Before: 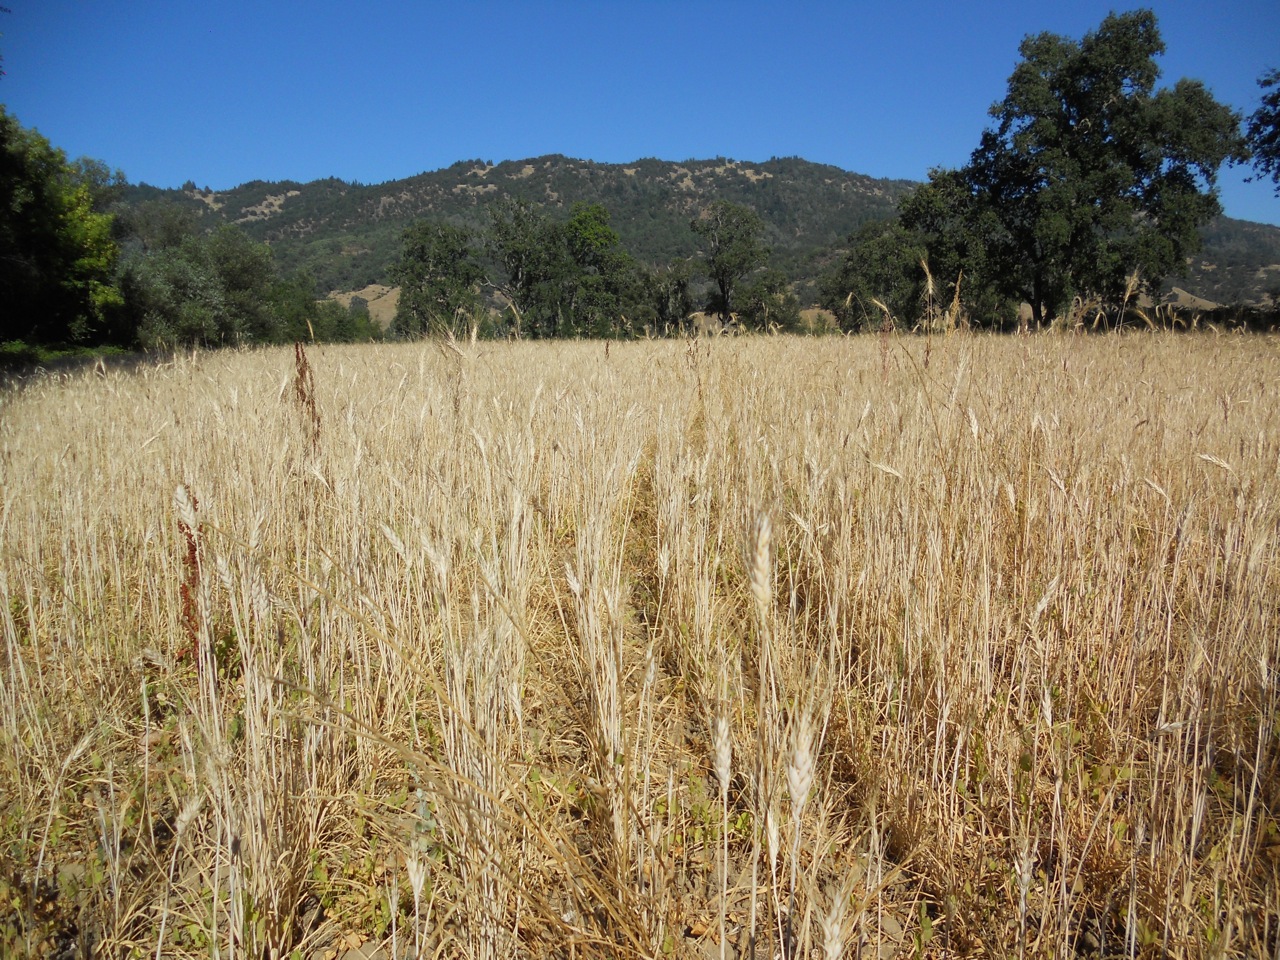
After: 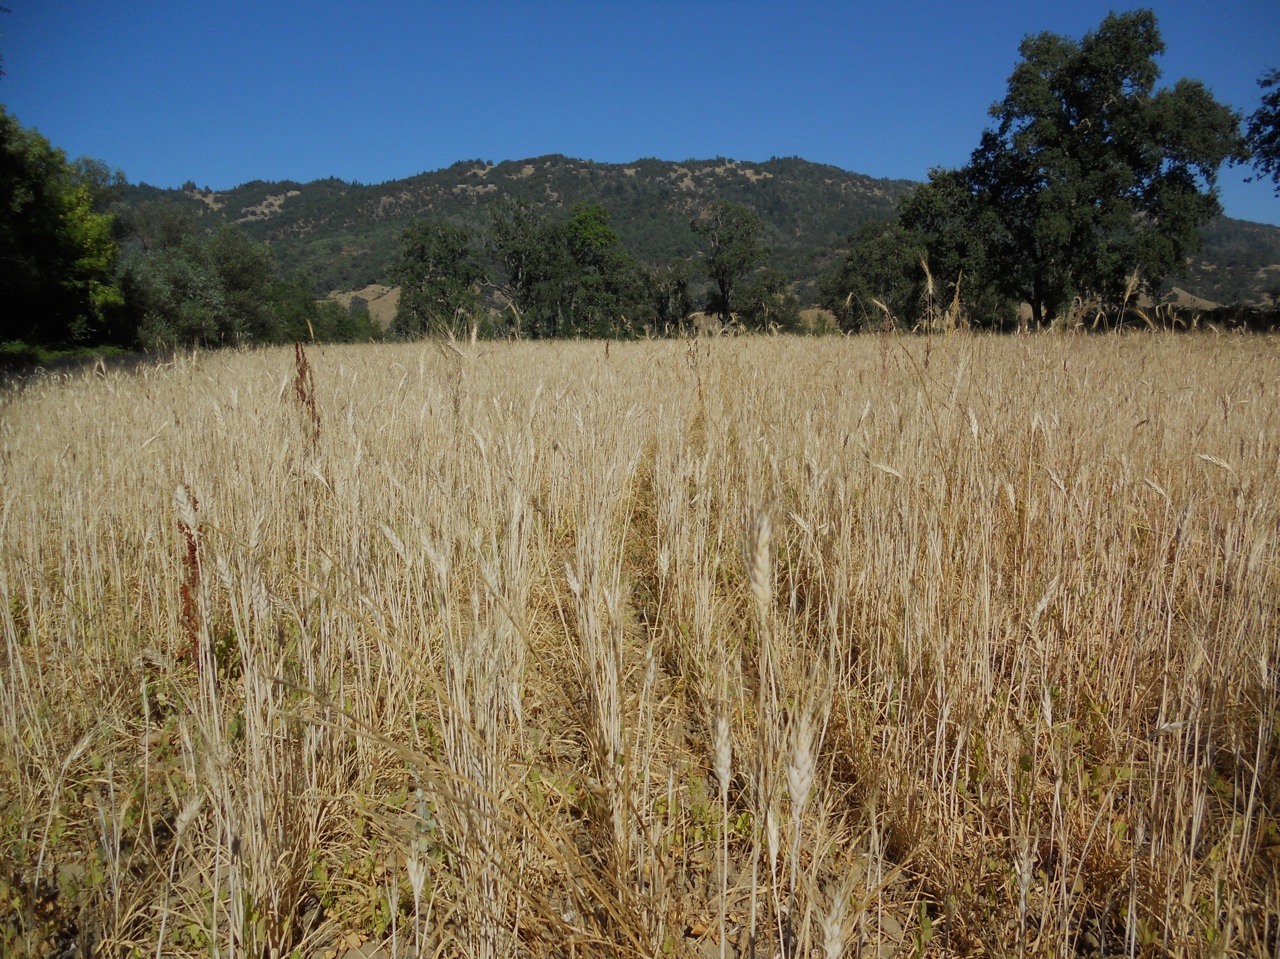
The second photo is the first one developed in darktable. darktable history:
exposure: exposure -0.438 EV, compensate exposure bias true, compensate highlight preservation false
crop: bottom 0.072%
